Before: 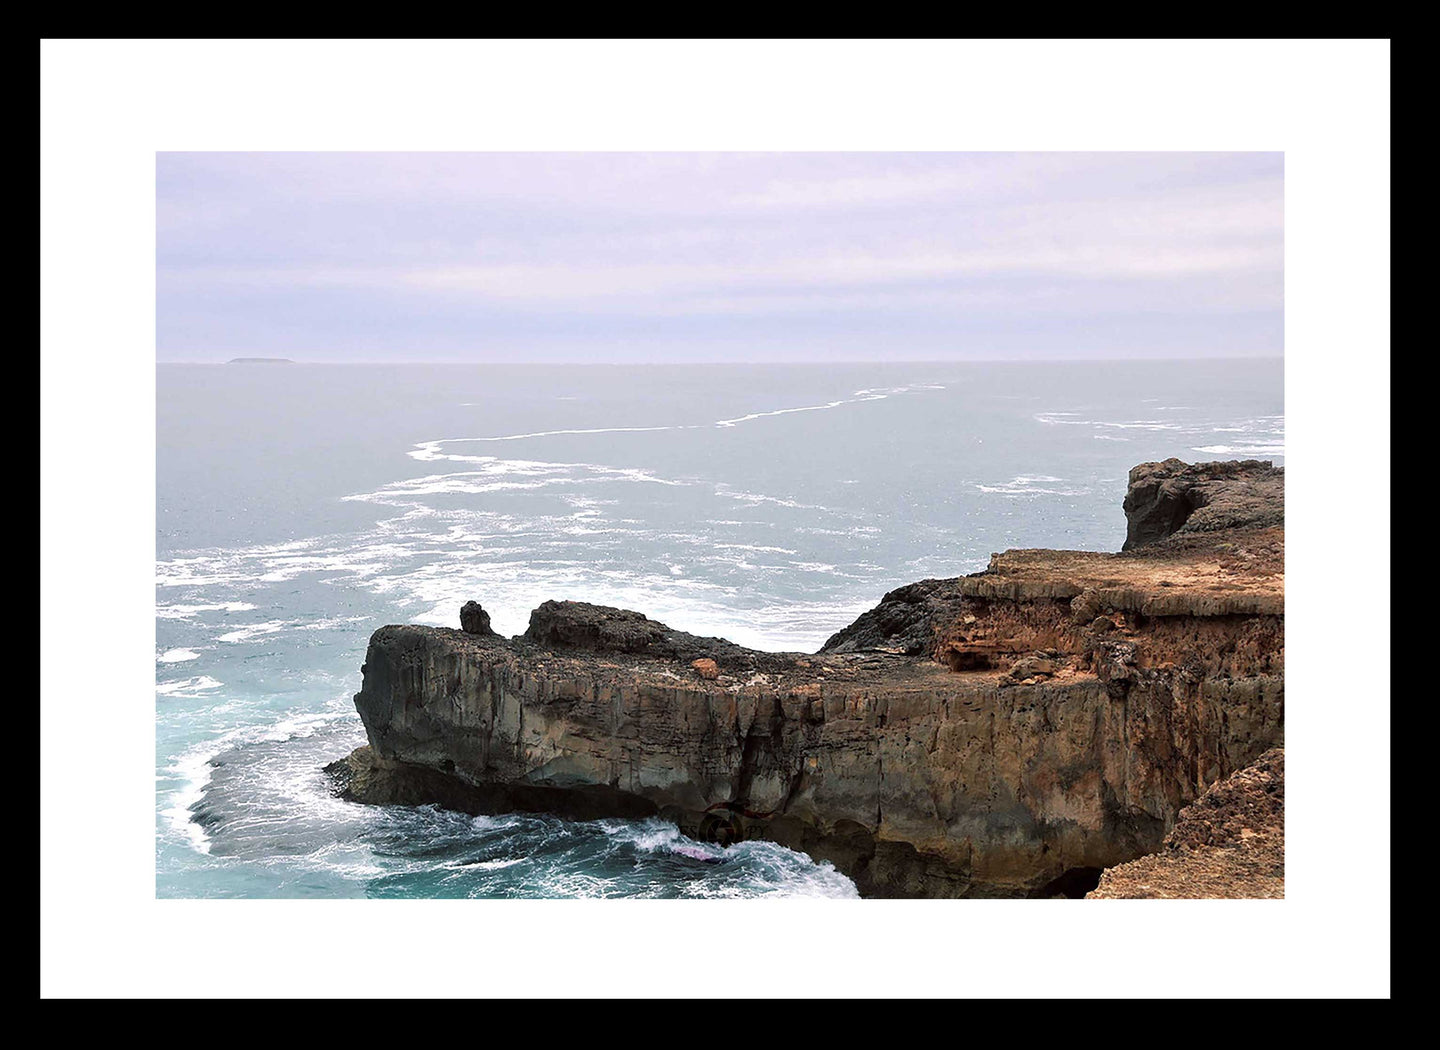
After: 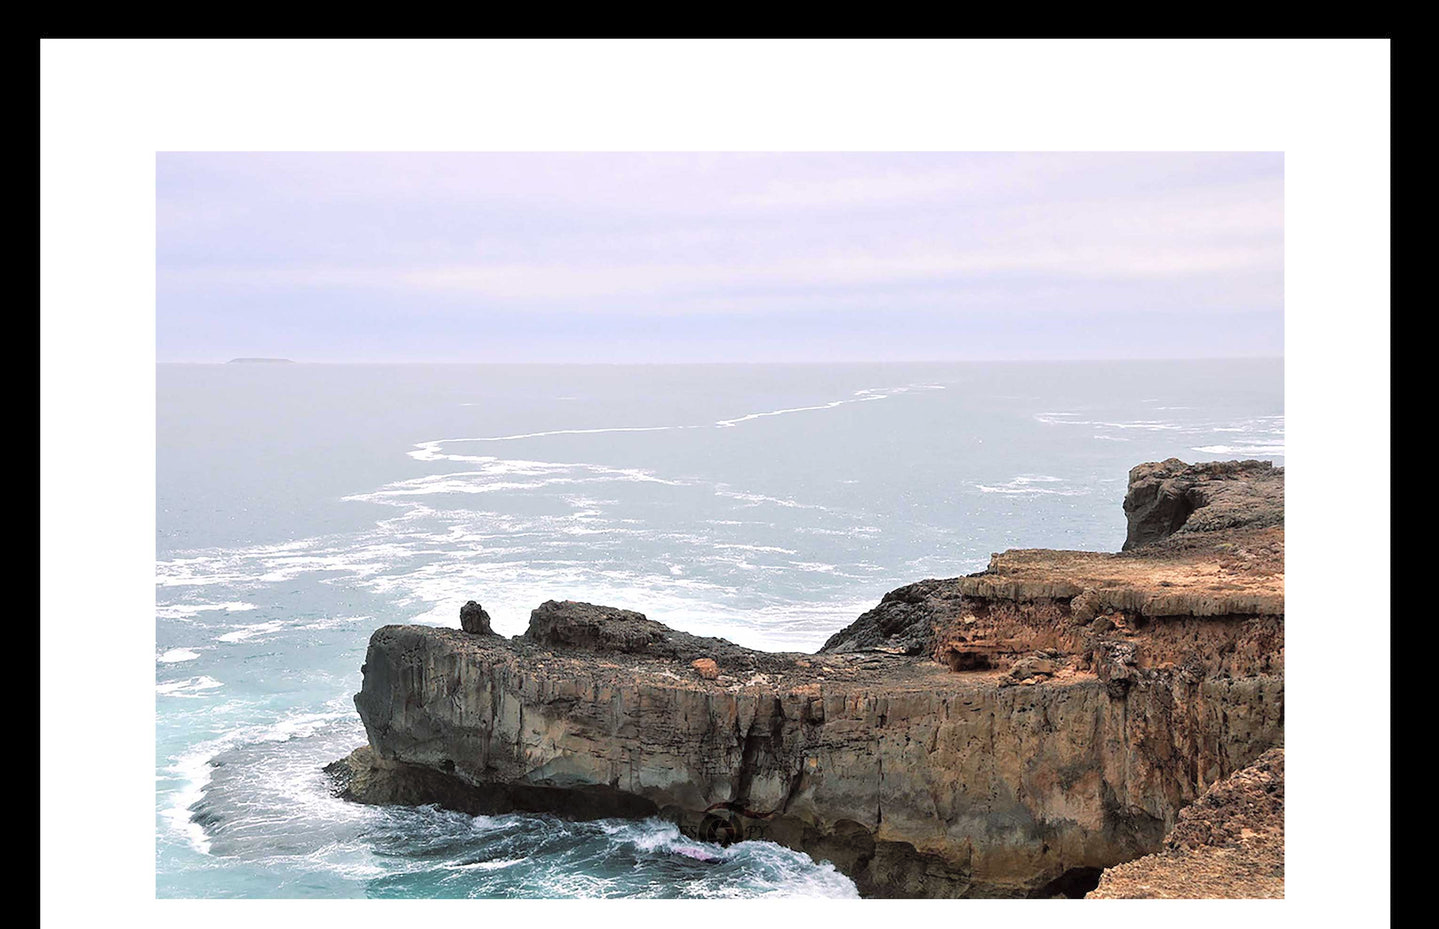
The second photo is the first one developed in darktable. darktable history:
tone equalizer: on, module defaults
crop and rotate: top 0%, bottom 11.49%
contrast brightness saturation: brightness 0.15
